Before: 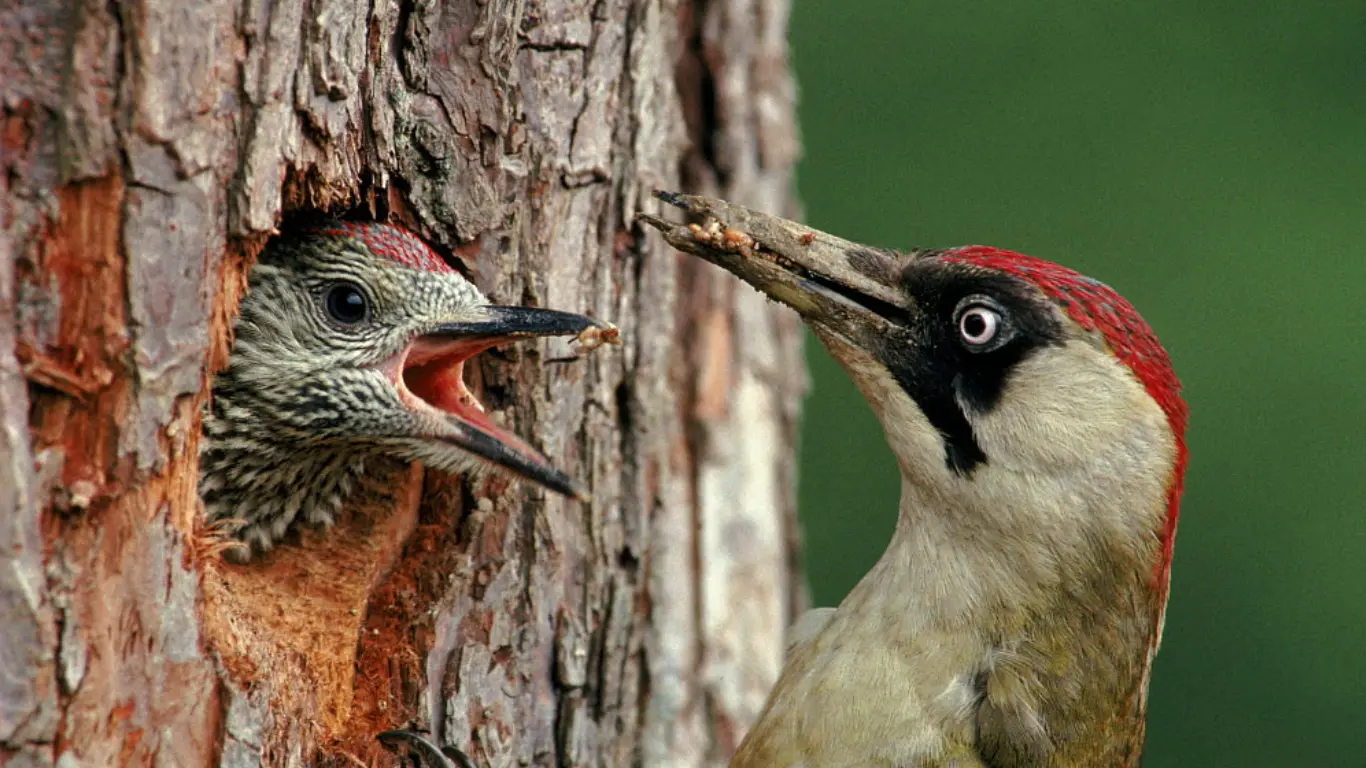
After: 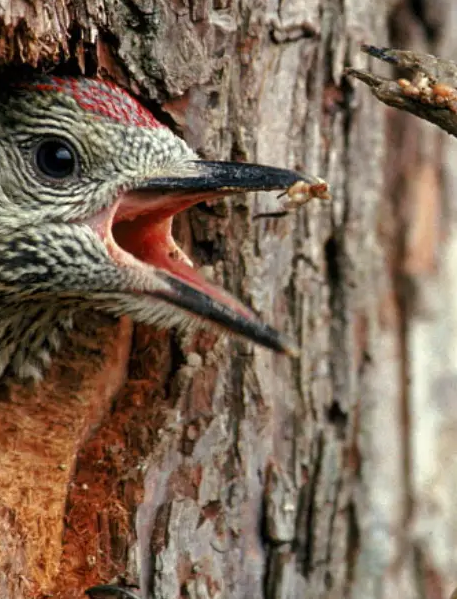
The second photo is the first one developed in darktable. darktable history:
crop and rotate: left 21.348%, top 18.973%, right 45.128%, bottom 3.002%
